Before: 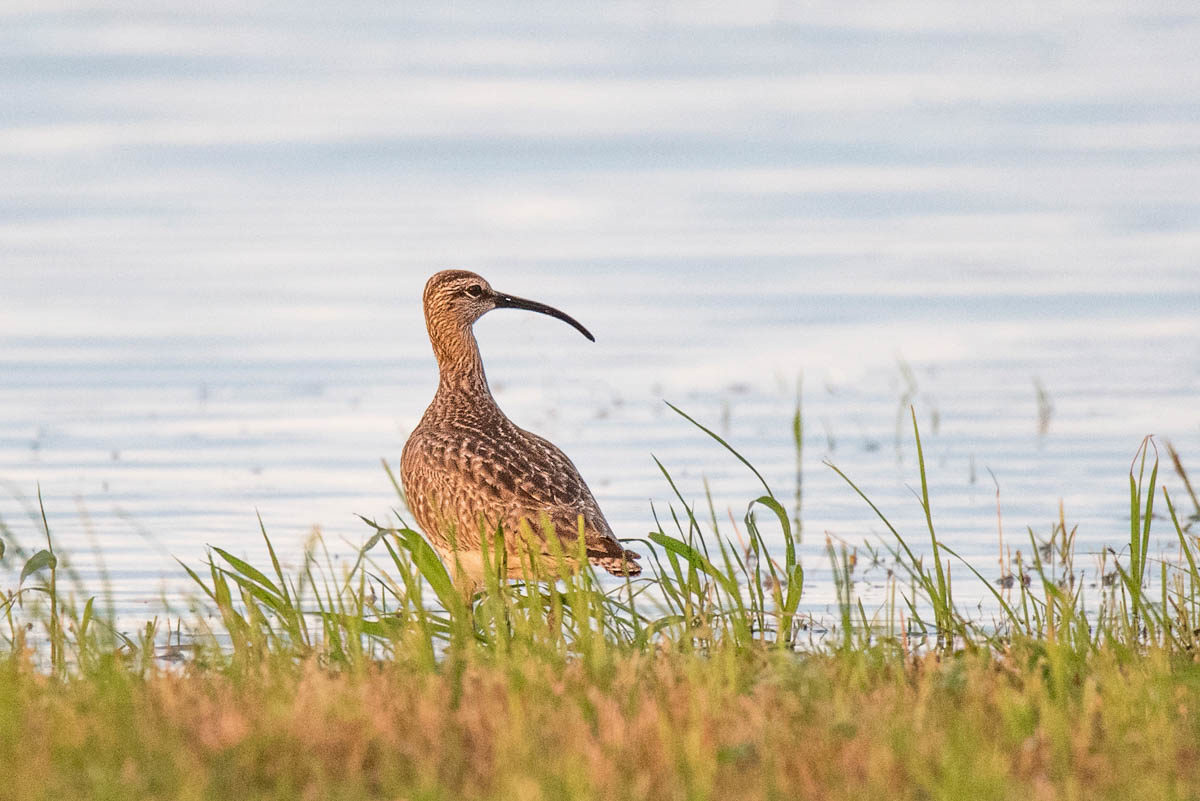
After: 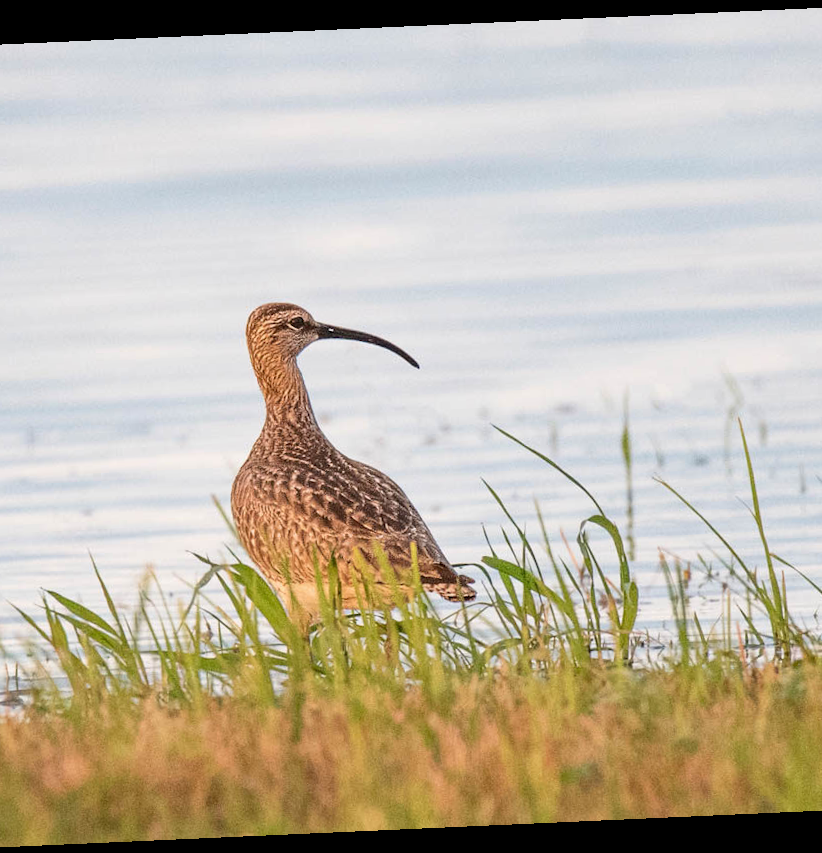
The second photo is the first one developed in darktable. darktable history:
rotate and perspective: rotation -2.56°, automatic cropping off
crop: left 15.419%, right 17.914%
